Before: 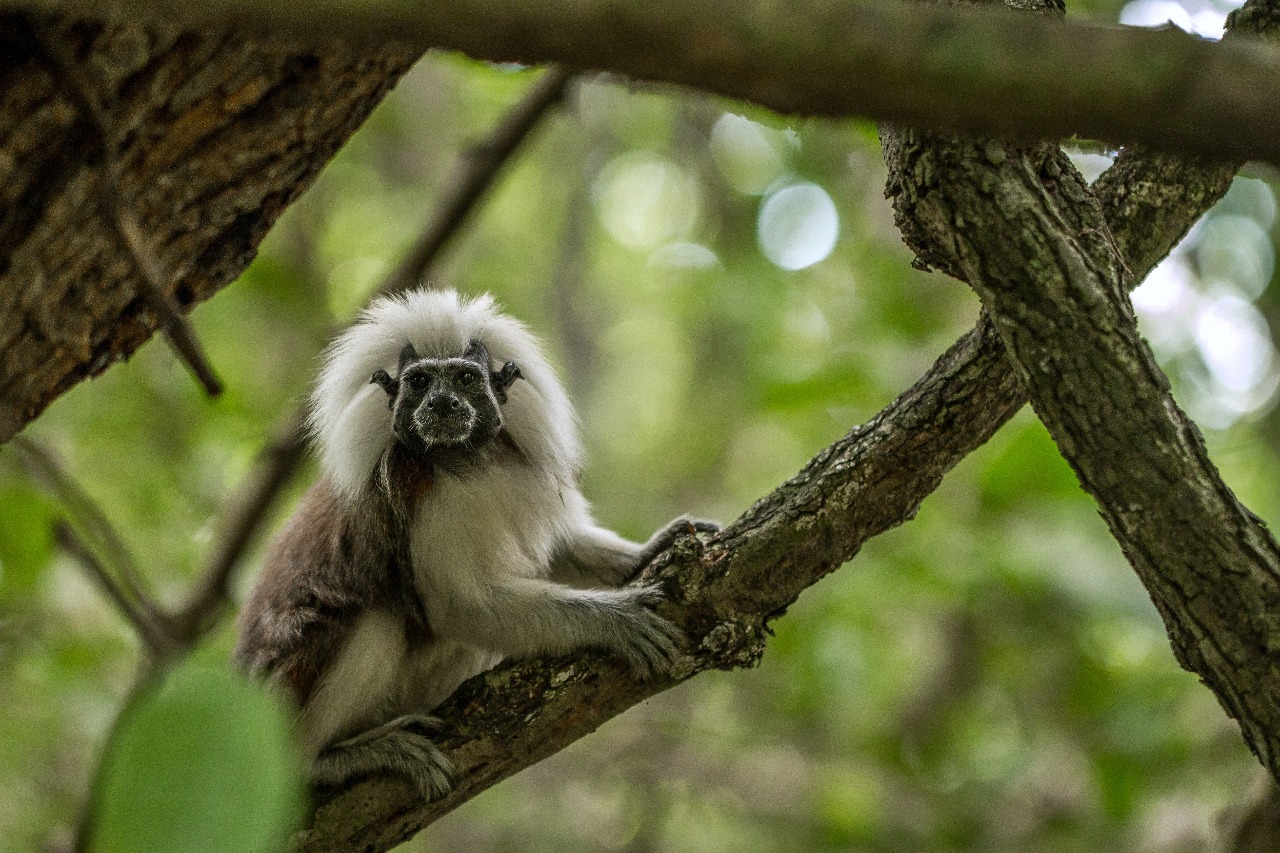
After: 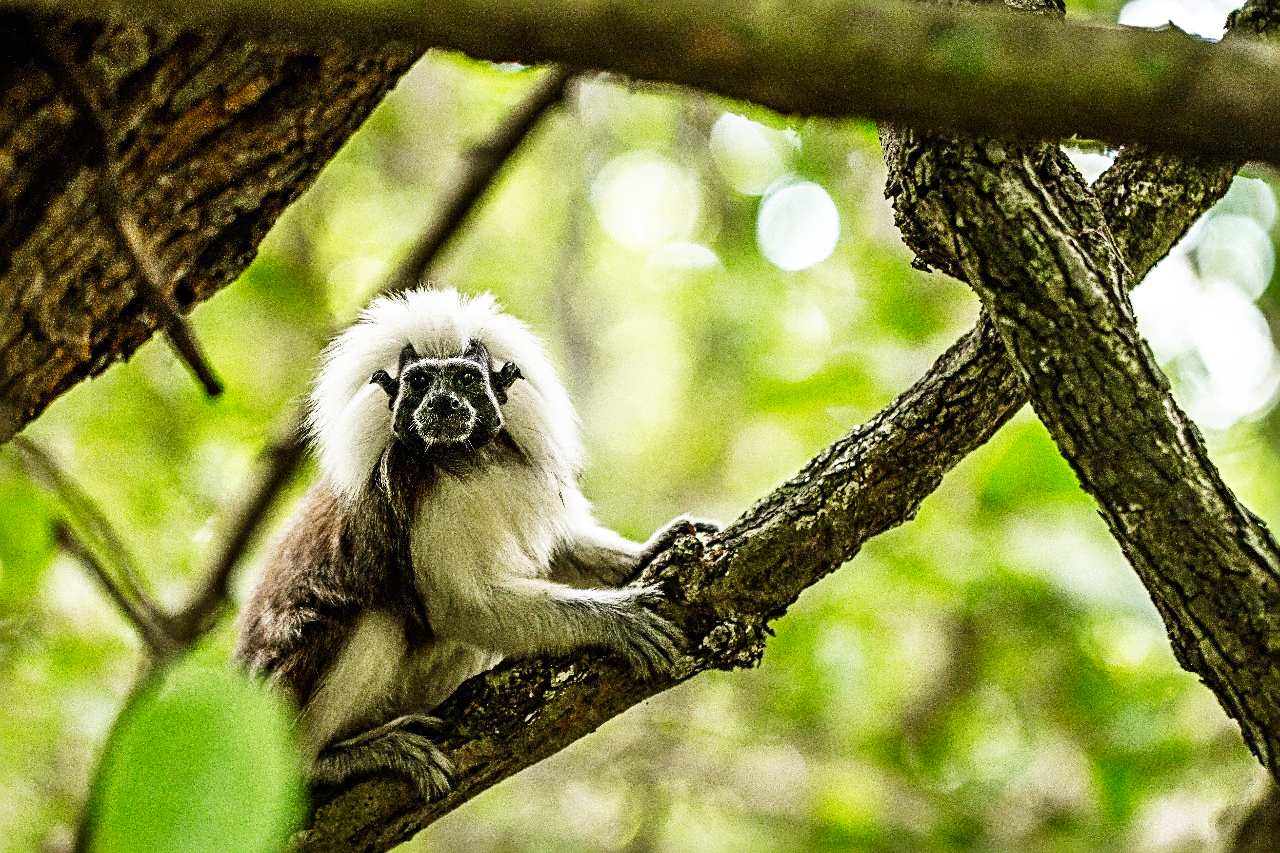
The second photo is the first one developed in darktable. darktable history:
base curve: curves: ch0 [(0, 0) (0.007, 0.004) (0.027, 0.03) (0.046, 0.07) (0.207, 0.54) (0.442, 0.872) (0.673, 0.972) (1, 1)], preserve colors none
sharpen: radius 4
